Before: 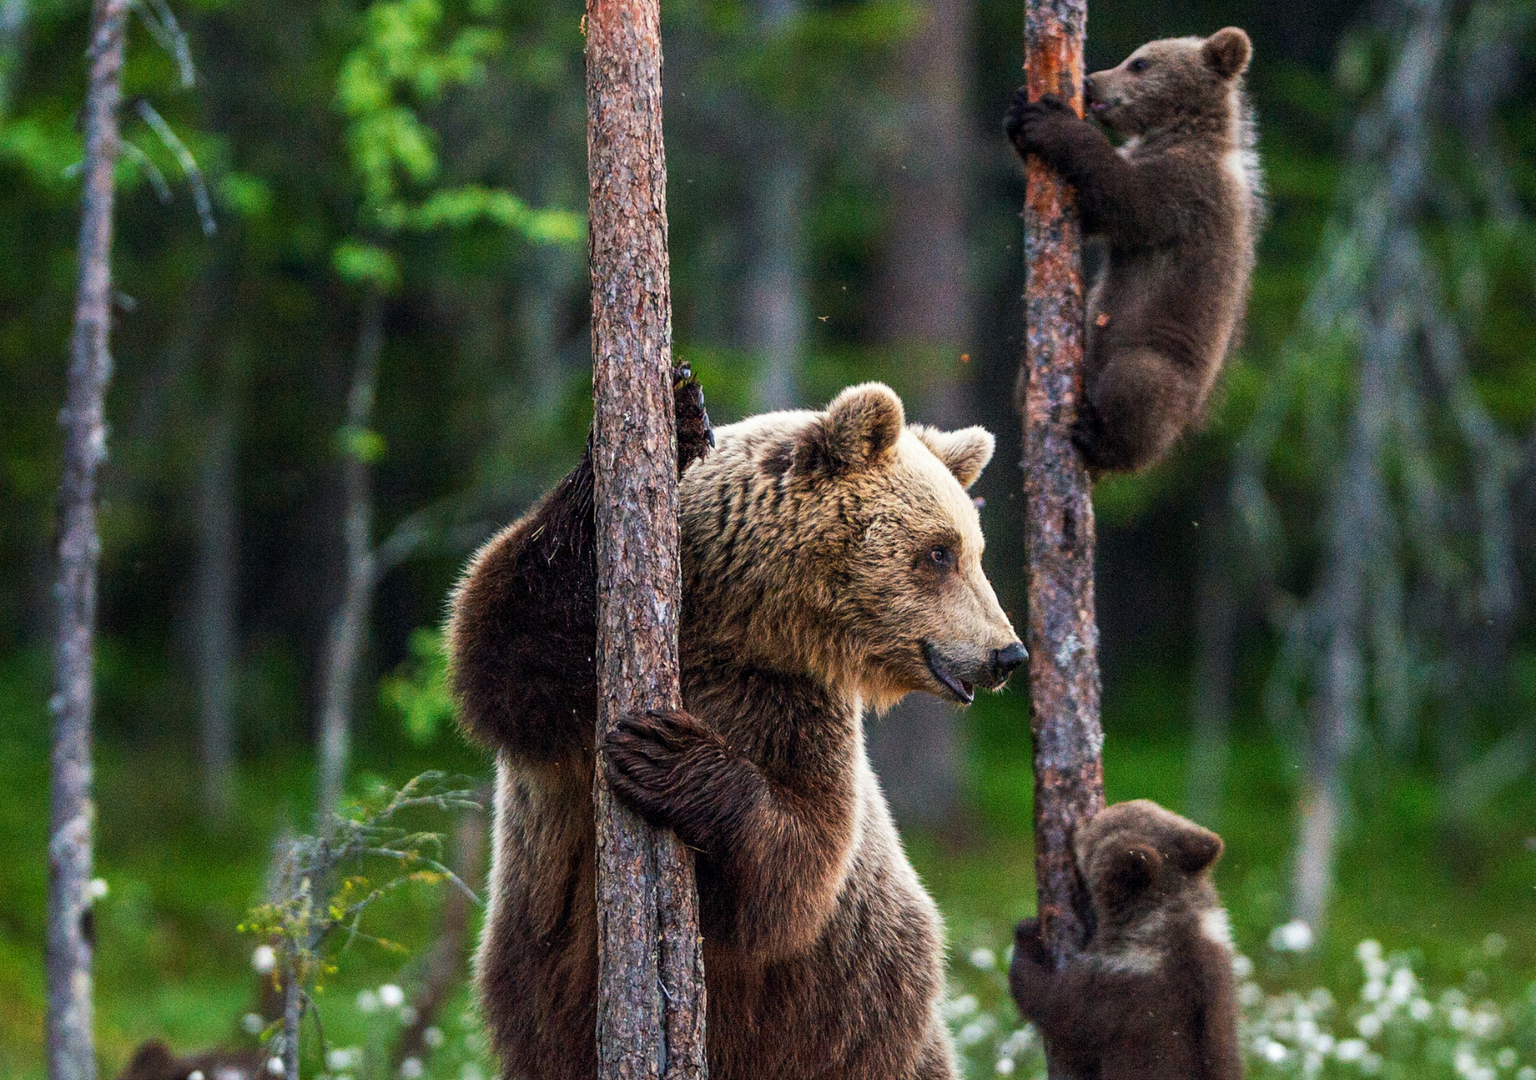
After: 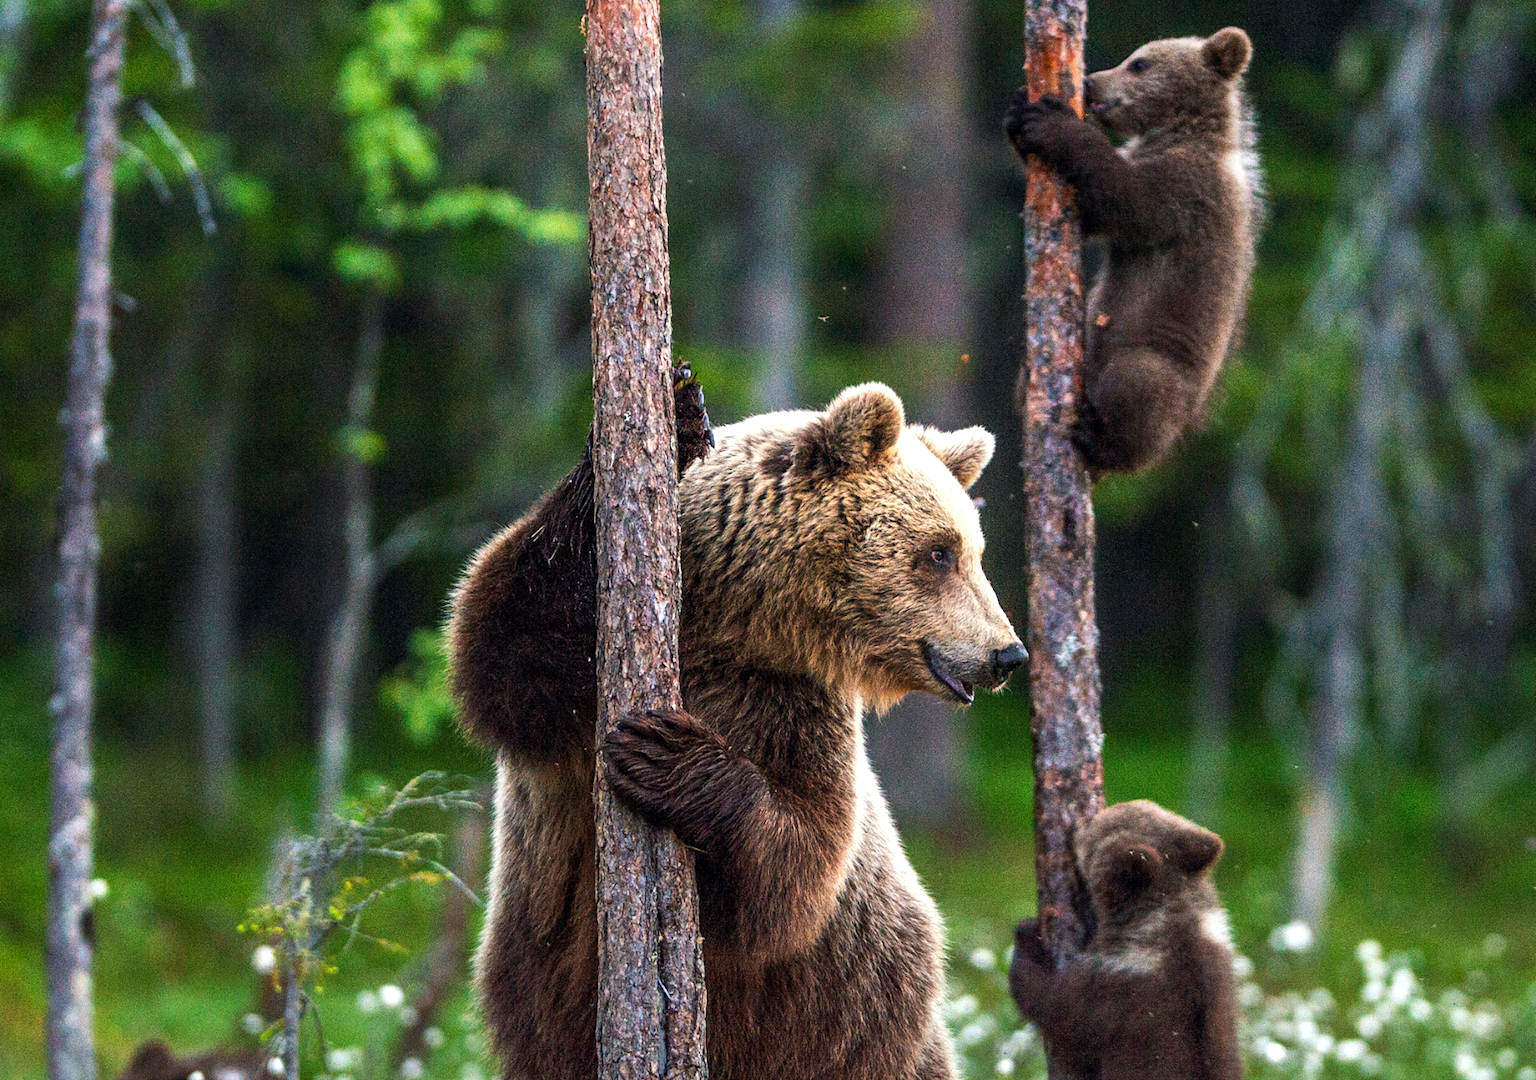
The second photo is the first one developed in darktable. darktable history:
tone equalizer: -8 EV -0.377 EV, -7 EV -0.355 EV, -6 EV -0.369 EV, -5 EV -0.214 EV, -3 EV 0.212 EV, -2 EV 0.333 EV, -1 EV 0.39 EV, +0 EV 0.439 EV, smoothing diameter 24.96%, edges refinement/feathering 7.48, preserve details guided filter
